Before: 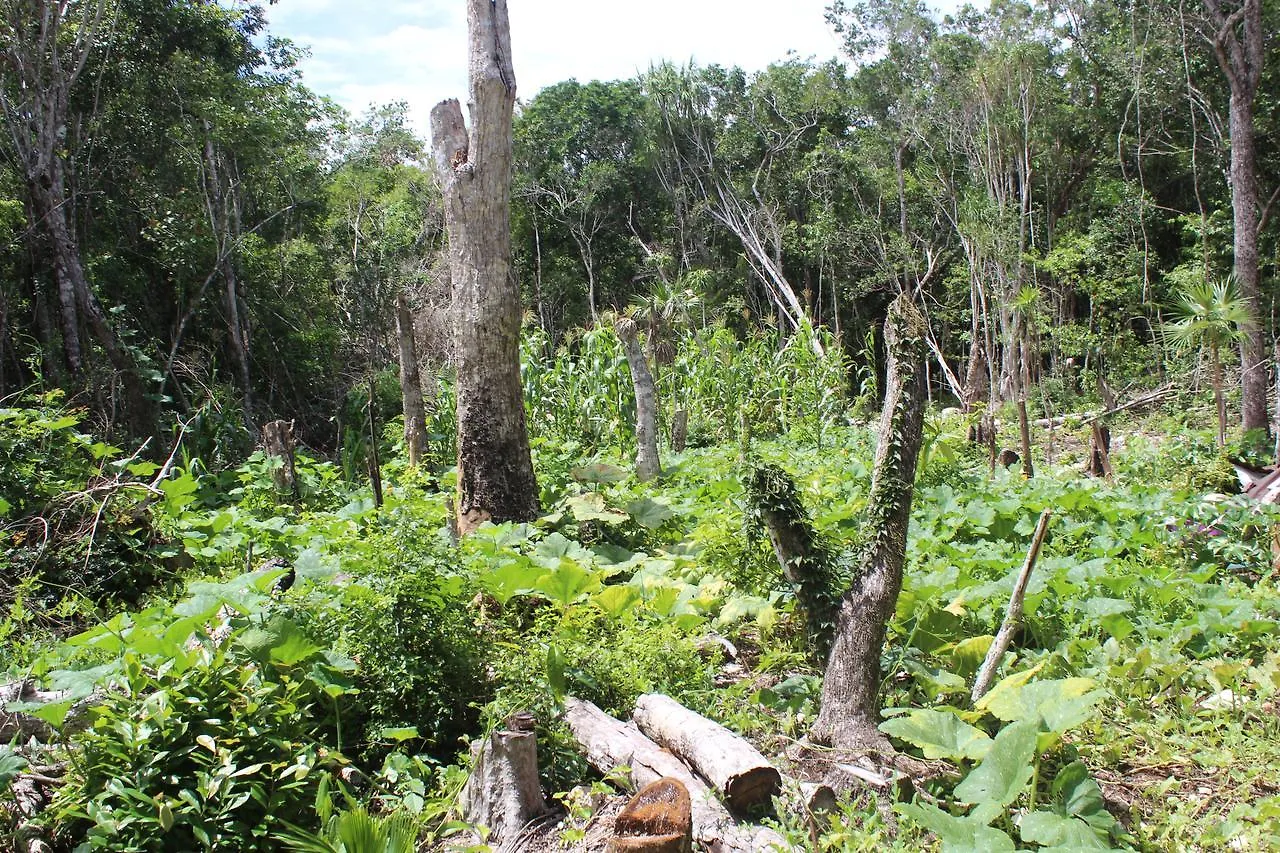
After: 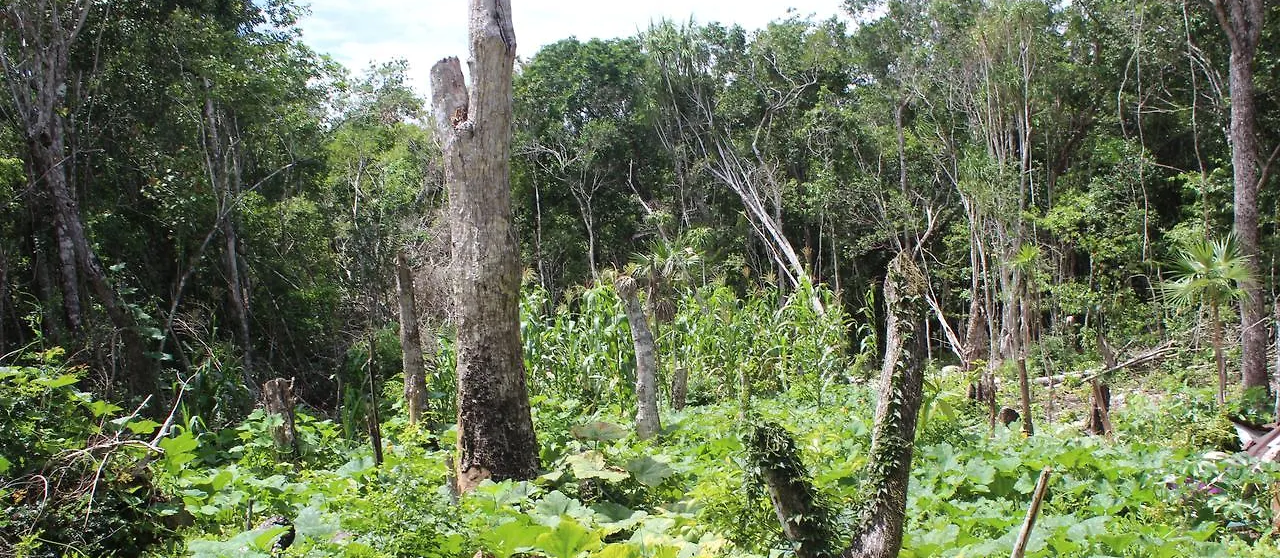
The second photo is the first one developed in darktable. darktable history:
crop and rotate: top 4.943%, bottom 29.538%
tone equalizer: mask exposure compensation -0.514 EV
